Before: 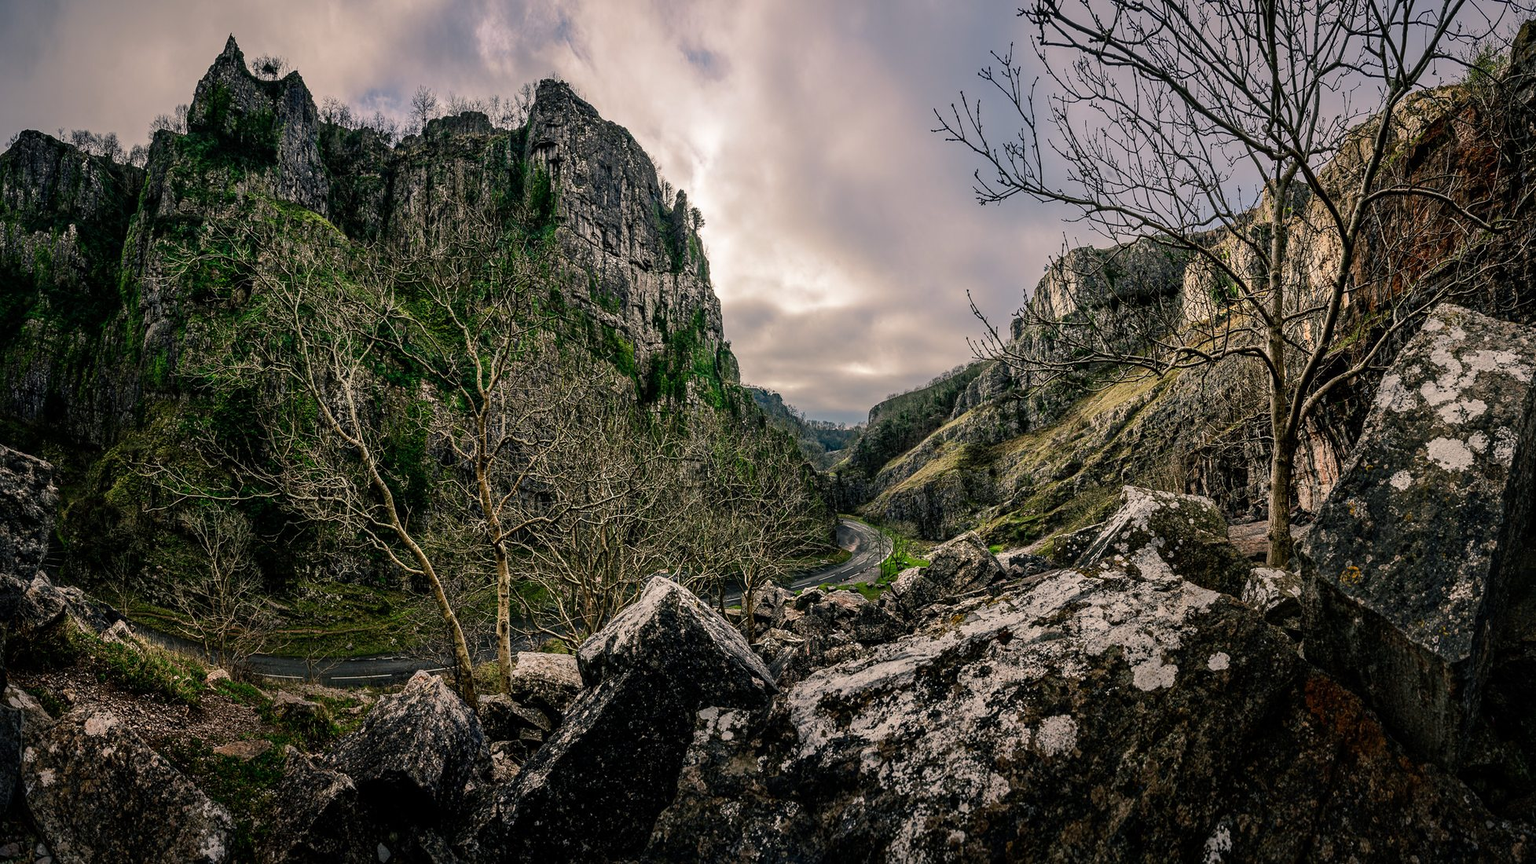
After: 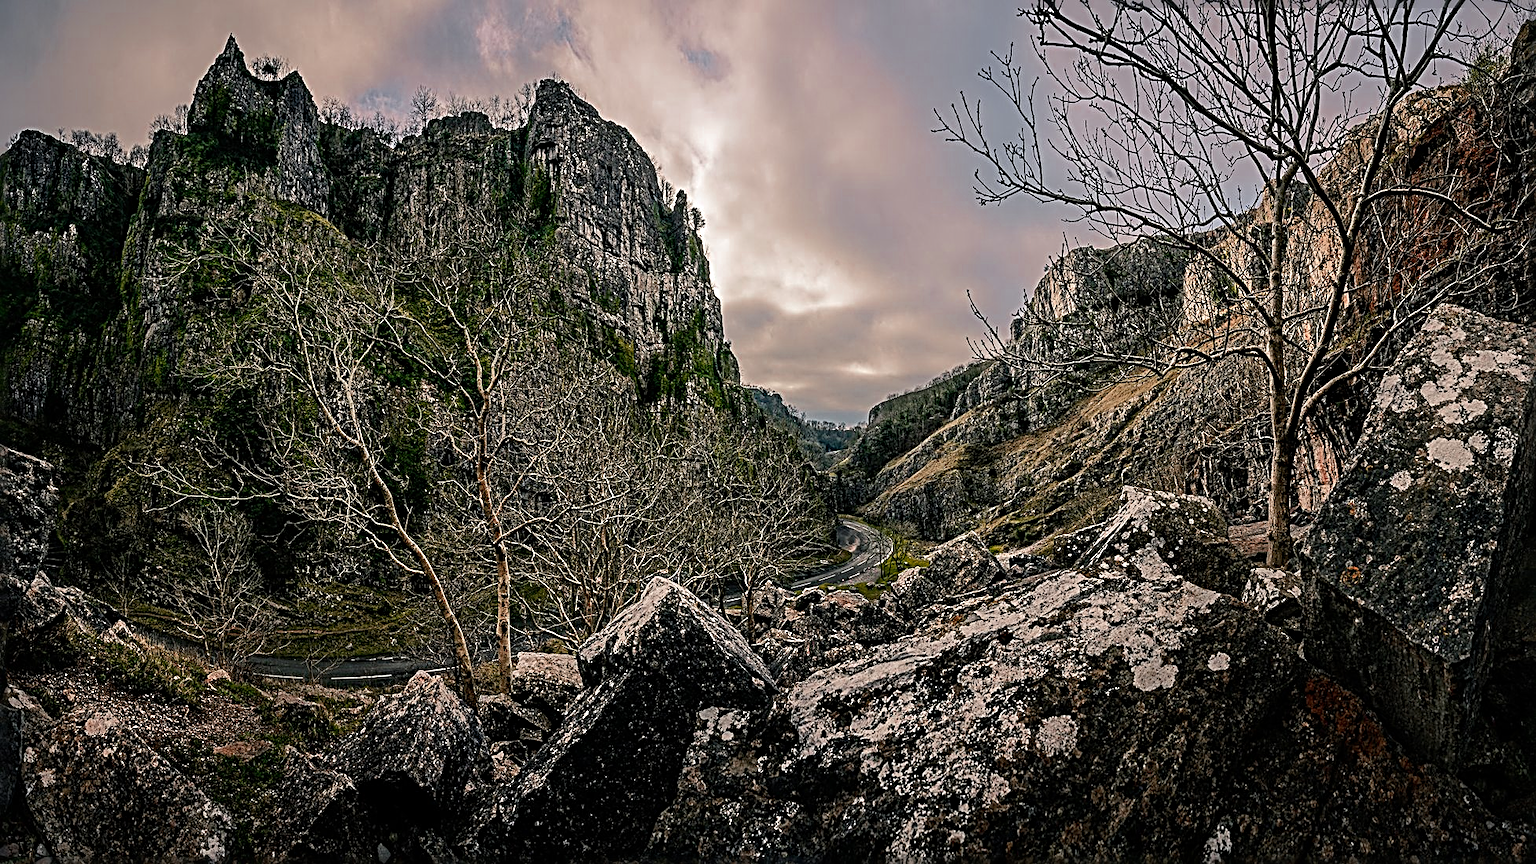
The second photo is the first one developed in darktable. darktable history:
exposure: compensate highlight preservation false
sharpen: radius 3.69, amount 0.928
color zones: curves: ch0 [(0, 0.299) (0.25, 0.383) (0.456, 0.352) (0.736, 0.571)]; ch1 [(0, 0.63) (0.151, 0.568) (0.254, 0.416) (0.47, 0.558) (0.732, 0.37) (0.909, 0.492)]; ch2 [(0.004, 0.604) (0.158, 0.443) (0.257, 0.403) (0.761, 0.468)]
